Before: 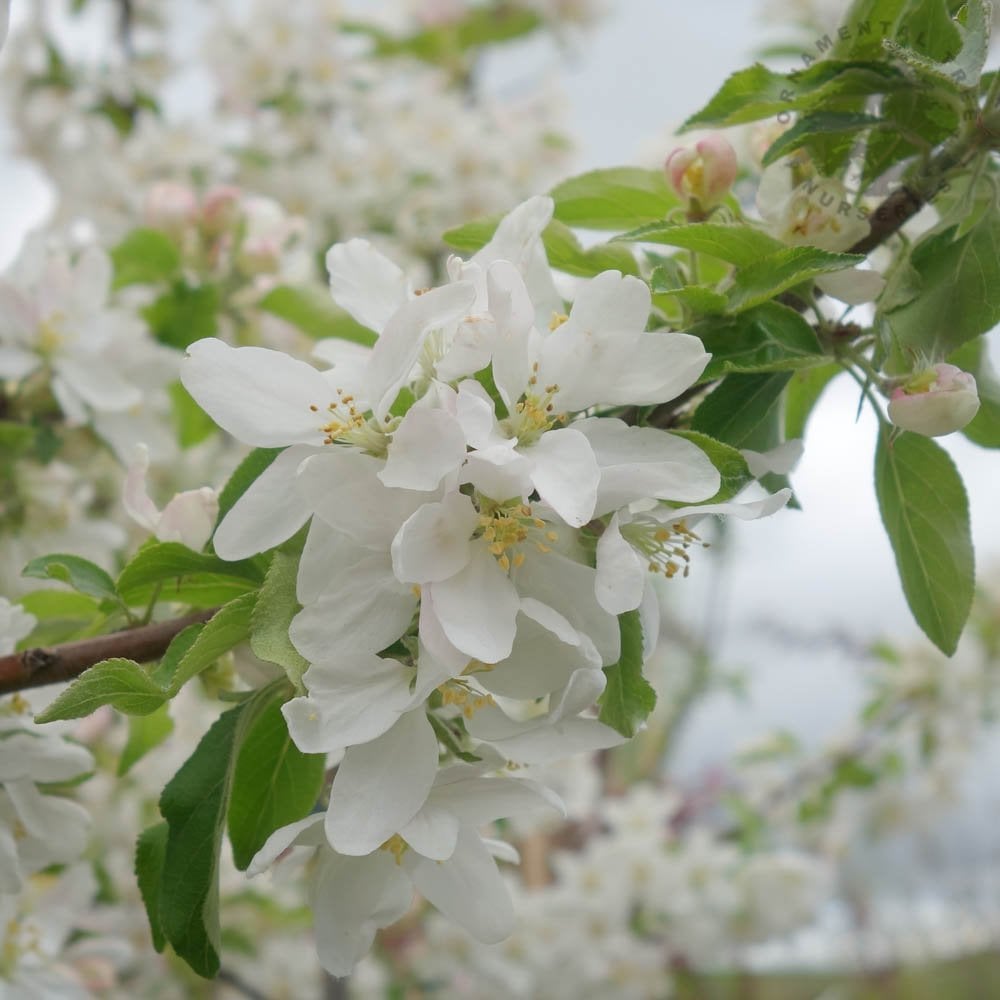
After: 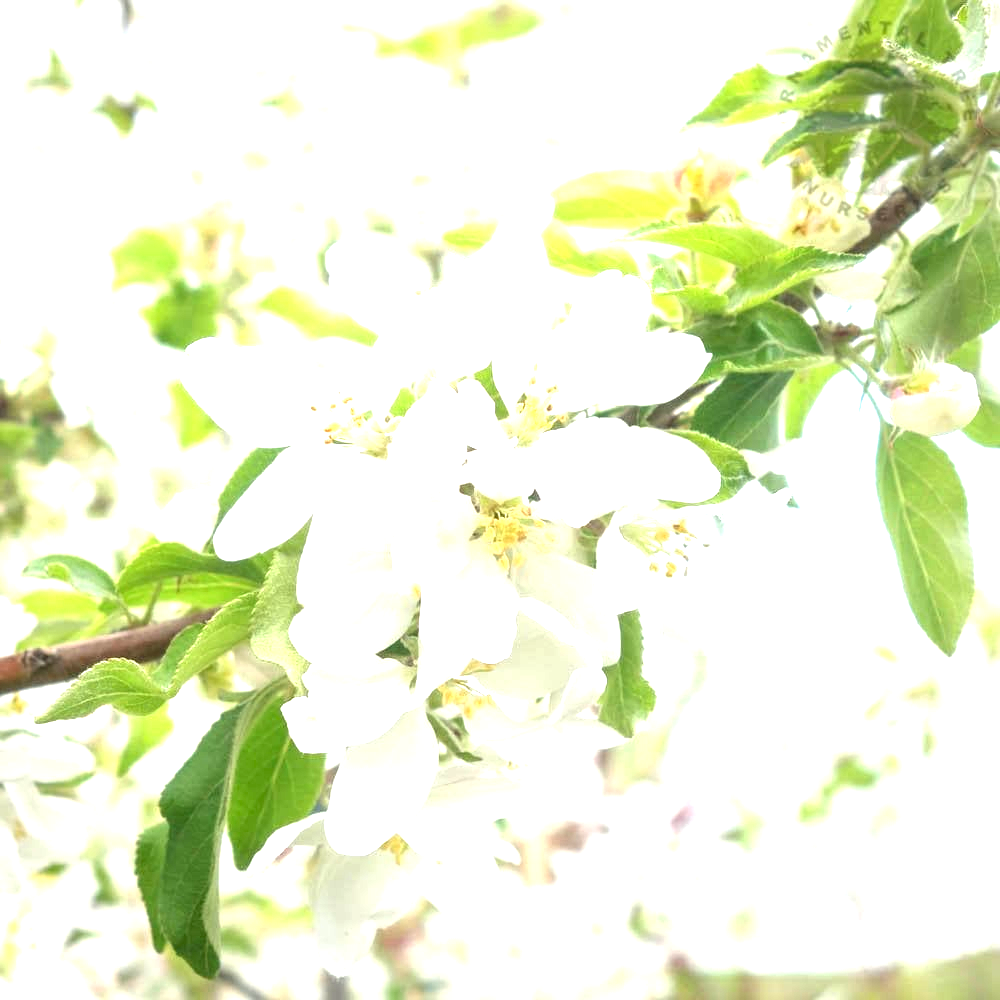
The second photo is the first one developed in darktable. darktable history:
exposure: exposure 1.997 EV, compensate highlight preservation false
local contrast: on, module defaults
